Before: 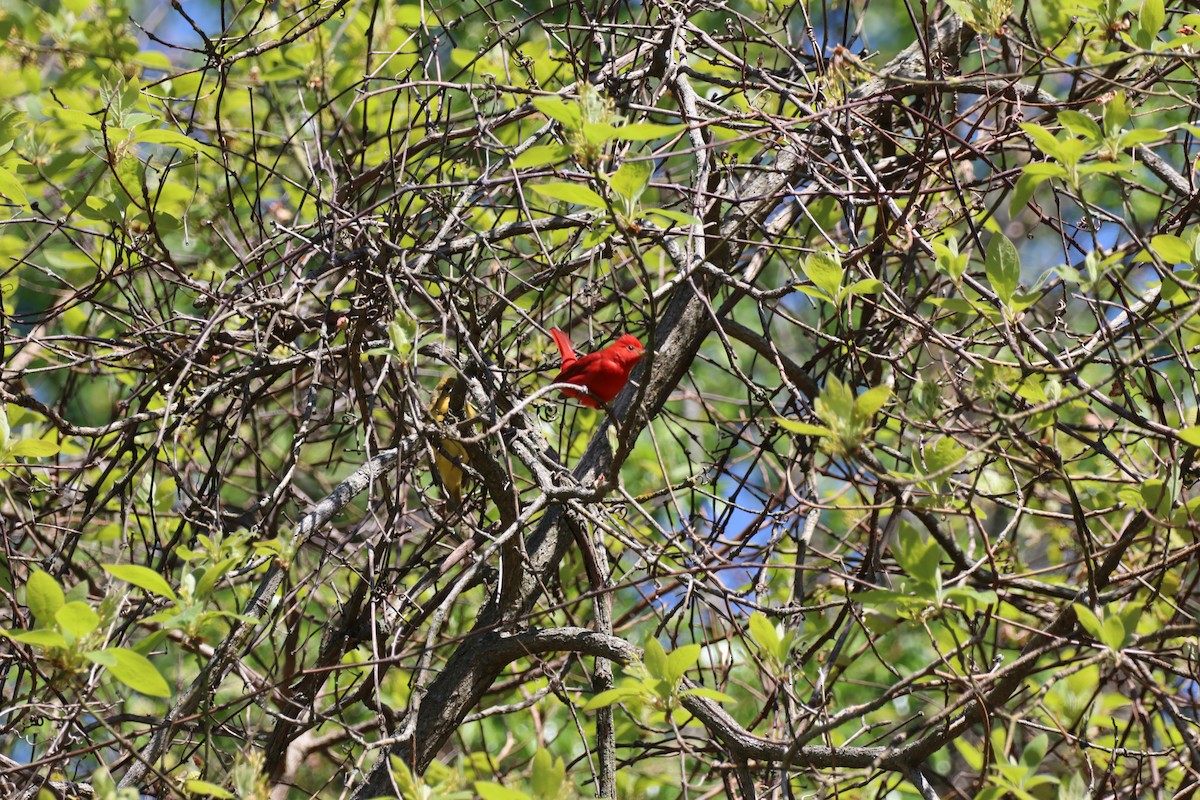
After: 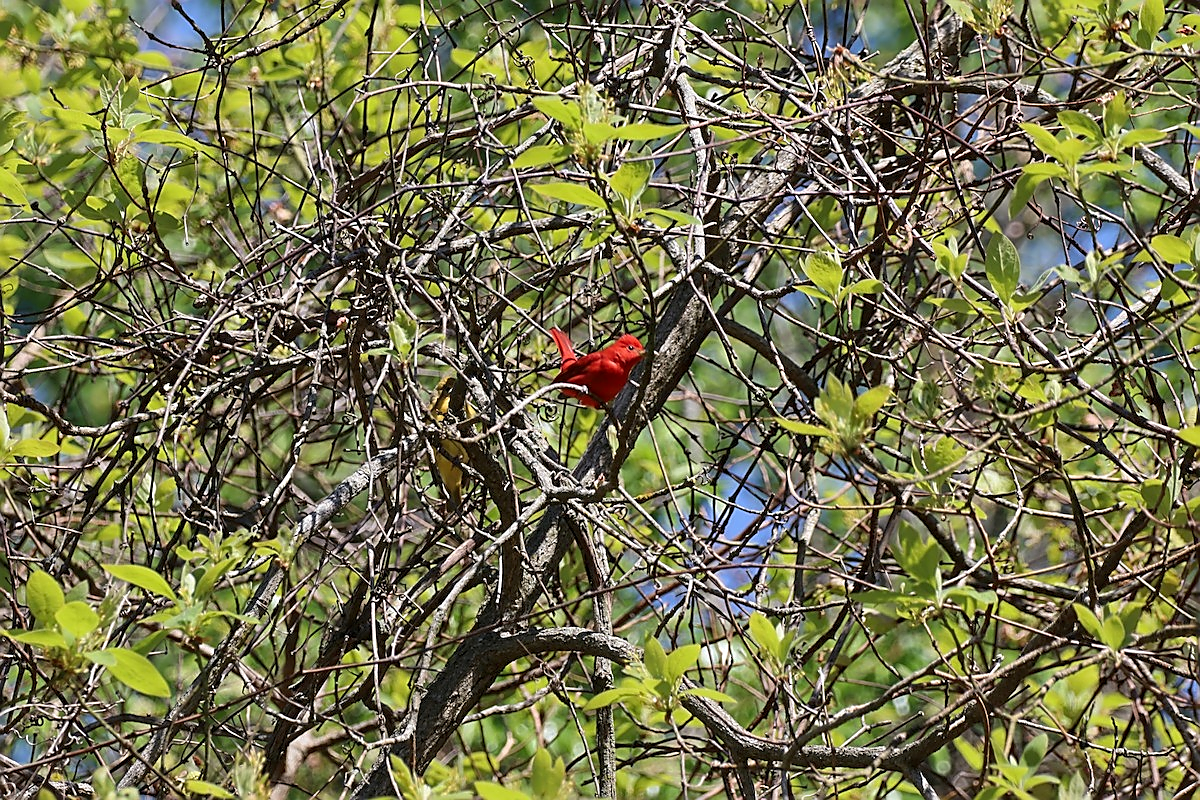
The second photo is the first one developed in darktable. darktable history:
local contrast: highlights 61%, shadows 106%, detail 107%, midtone range 0.529
sharpen: radius 1.4, amount 1.25, threshold 0.7
